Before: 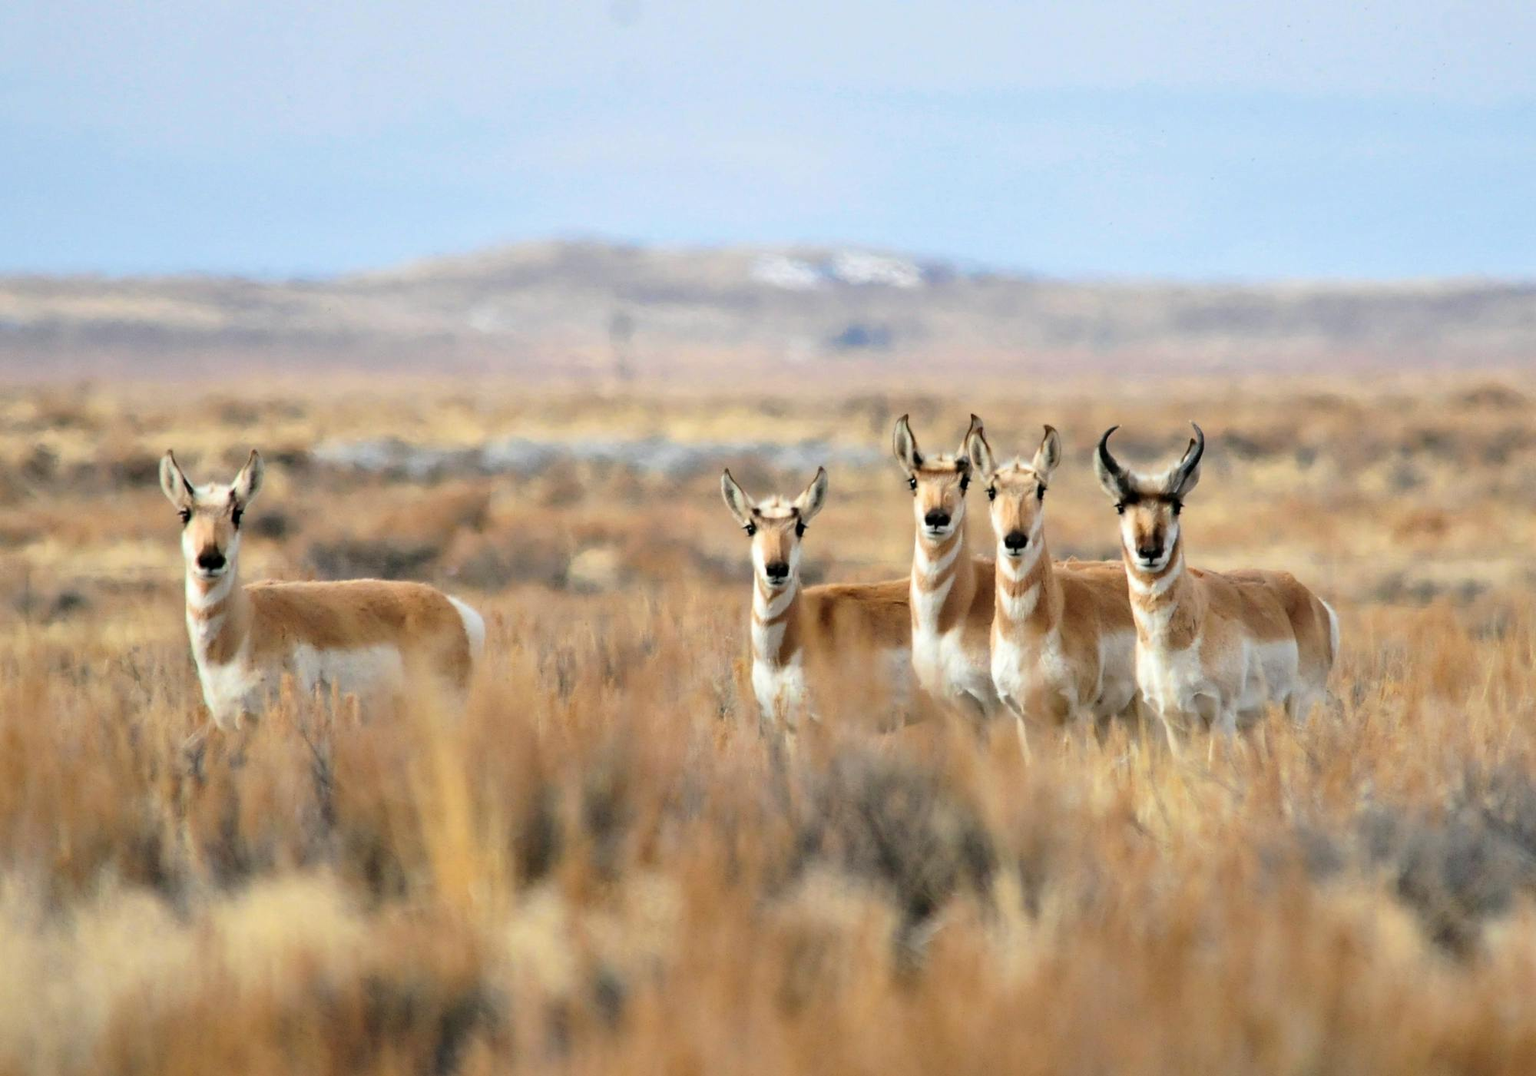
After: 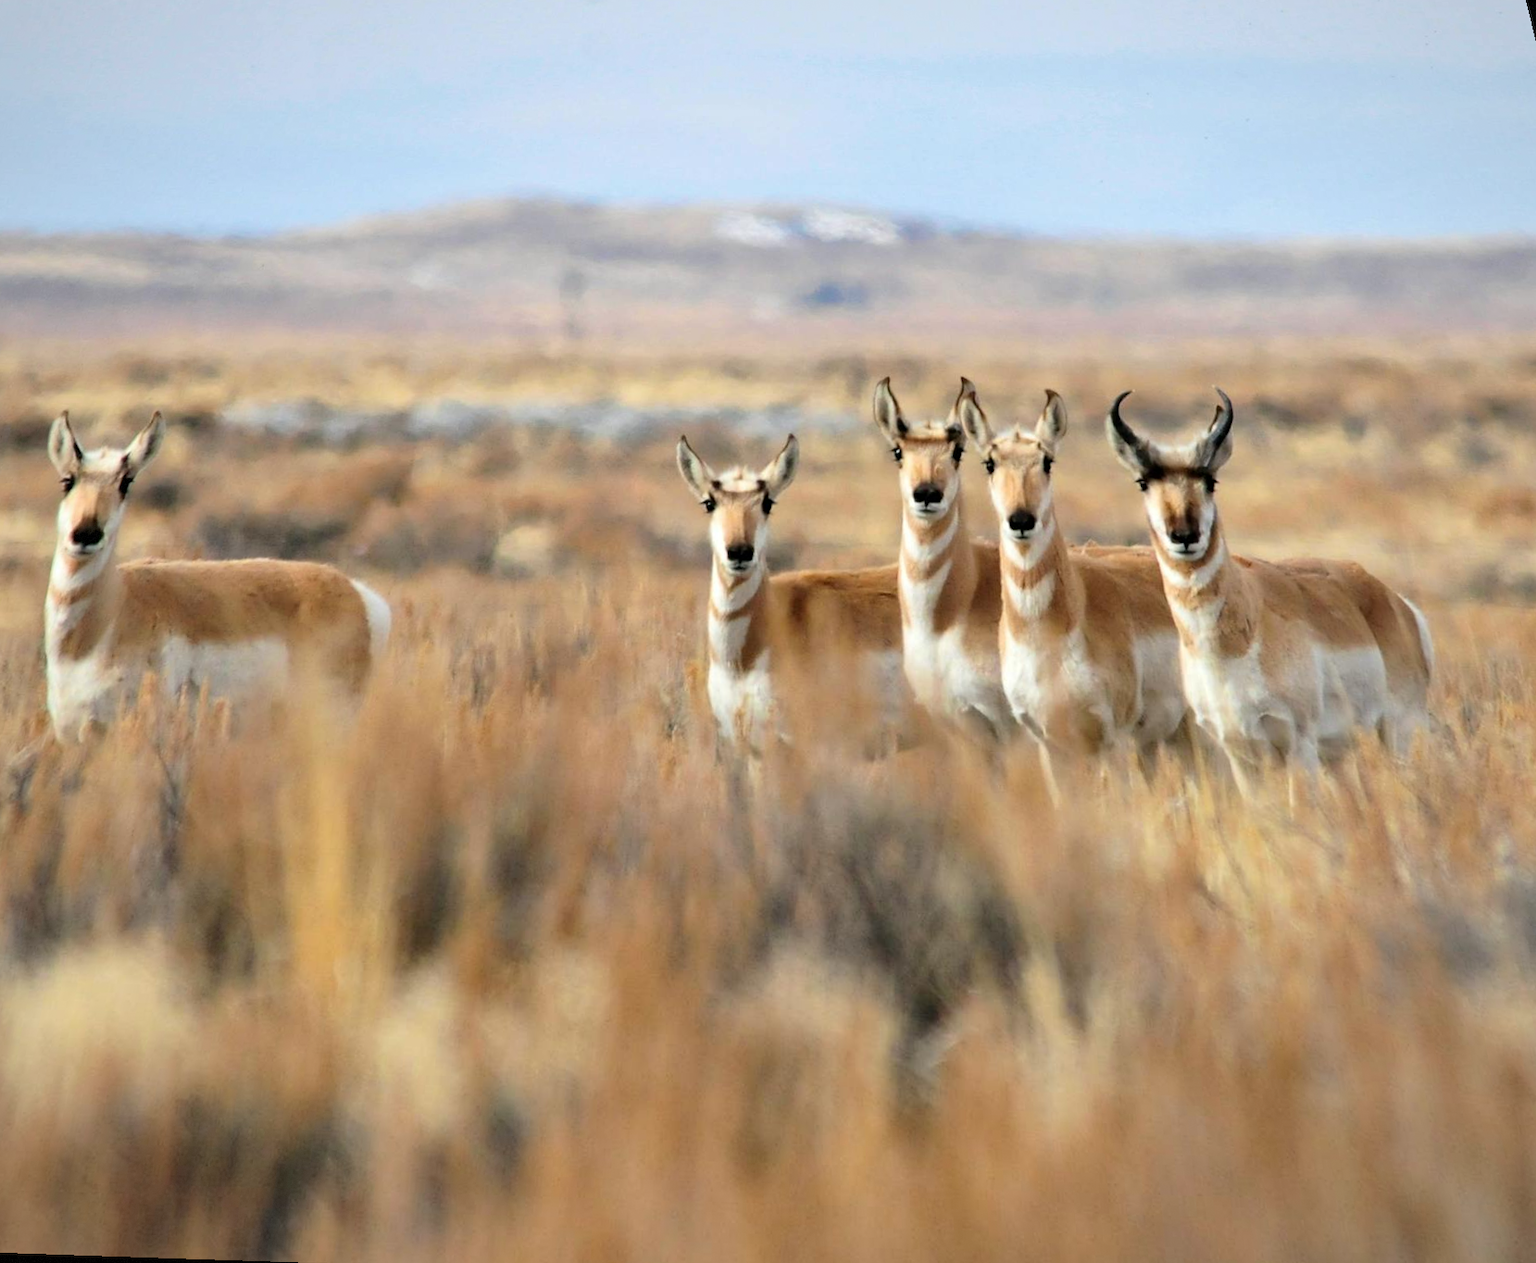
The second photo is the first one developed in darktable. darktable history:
vignetting: fall-off start 85%, fall-off radius 80%, brightness -0.182, saturation -0.3, width/height ratio 1.219, dithering 8-bit output, unbound false
rotate and perspective: rotation 0.72°, lens shift (vertical) -0.352, lens shift (horizontal) -0.051, crop left 0.152, crop right 0.859, crop top 0.019, crop bottom 0.964
color balance rgb: on, module defaults
